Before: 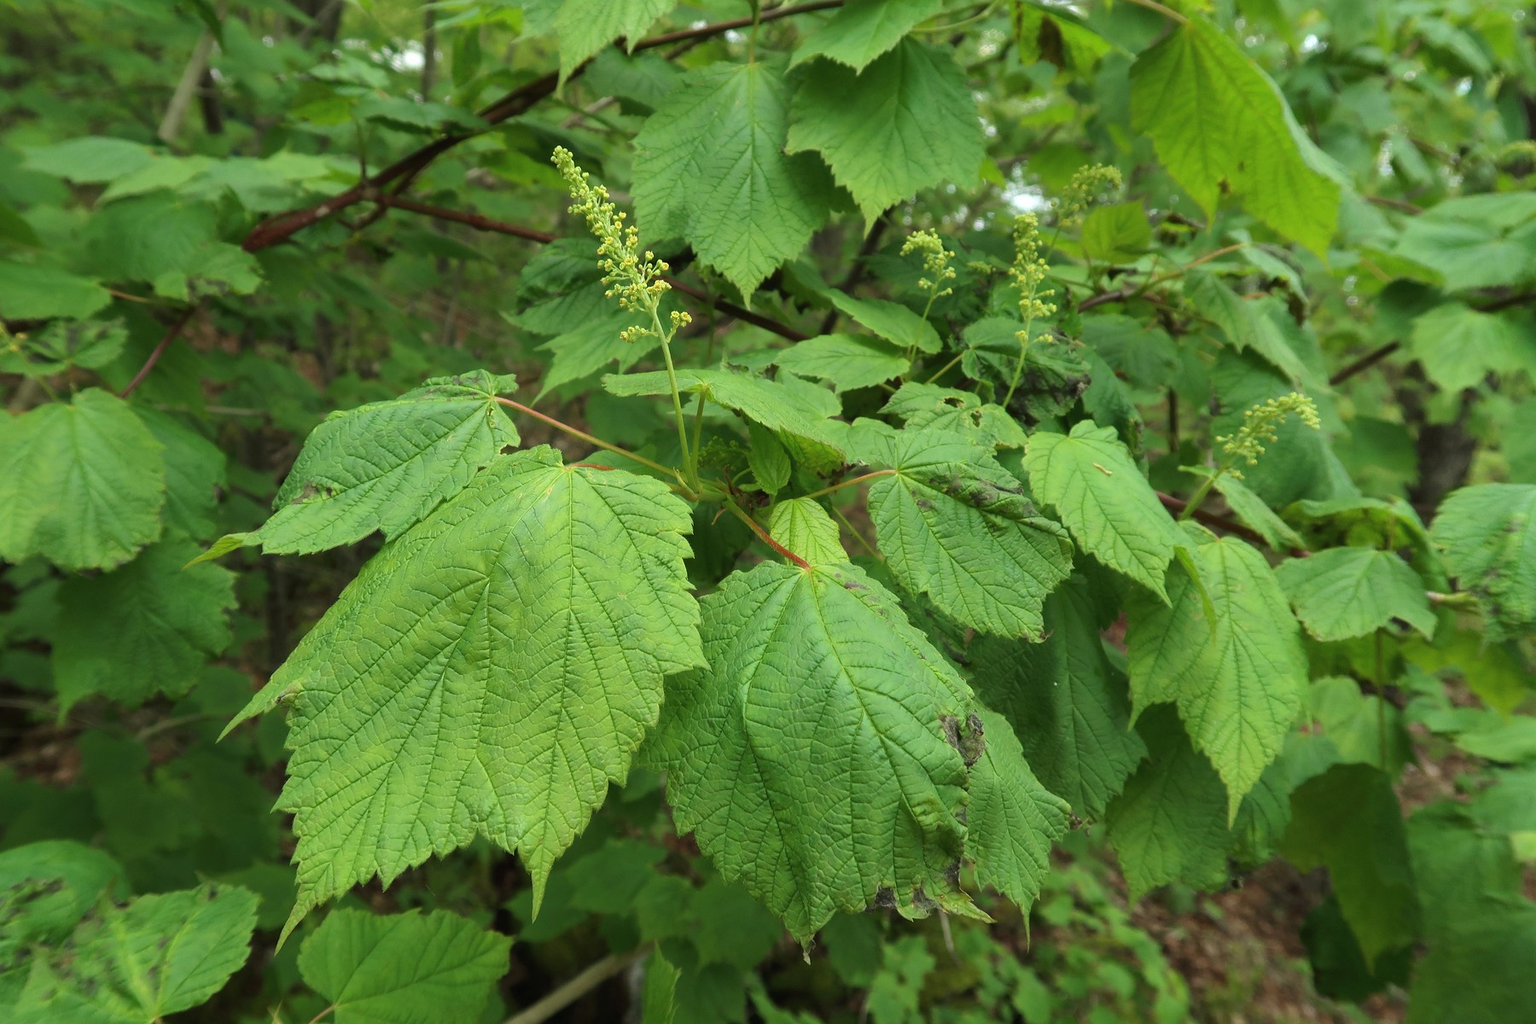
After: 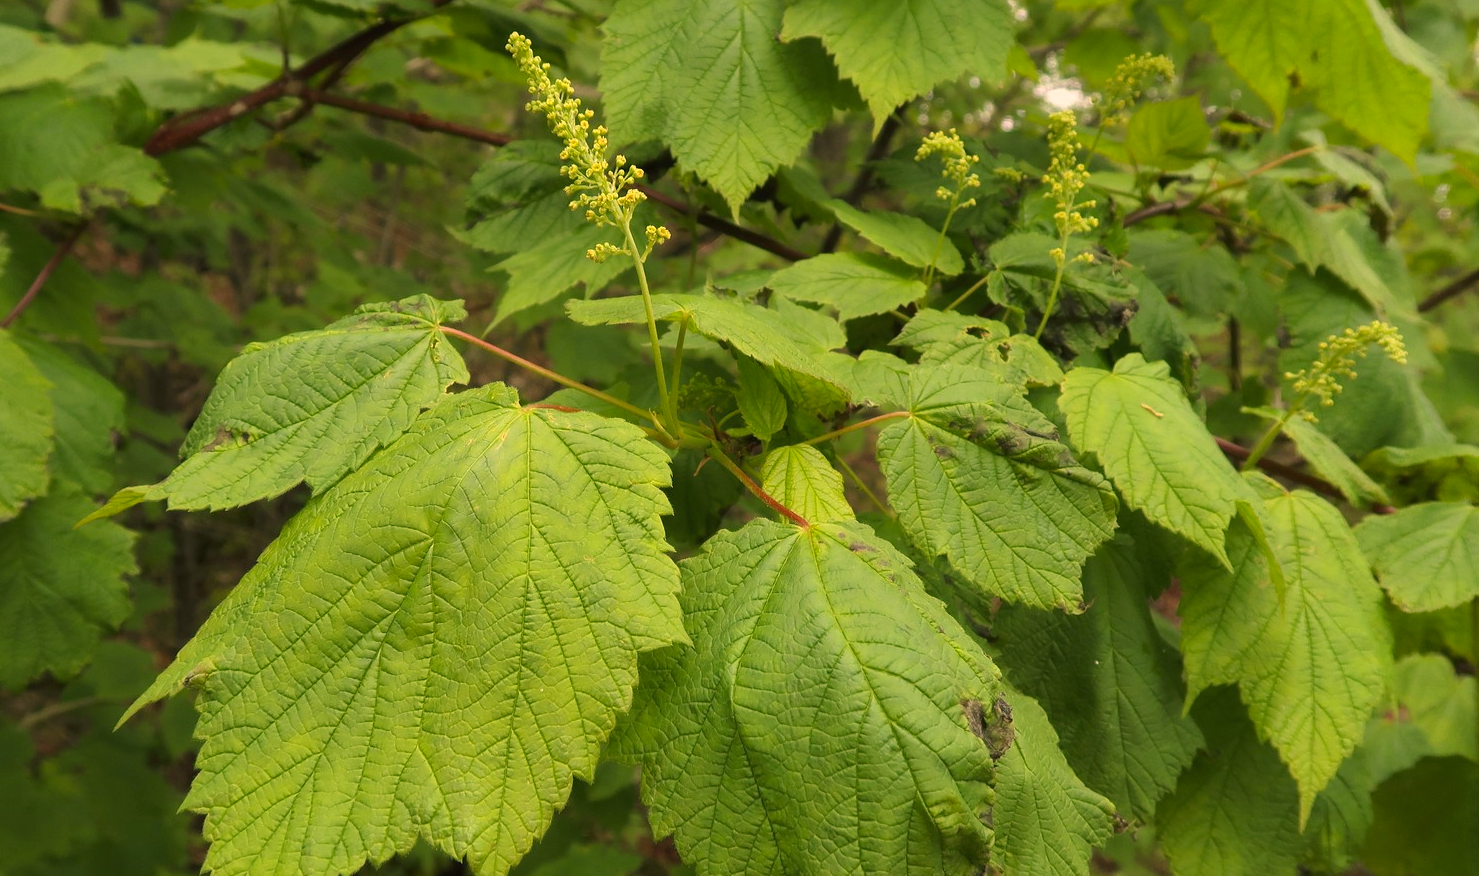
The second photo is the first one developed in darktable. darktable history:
crop: left 7.817%, top 11.589%, right 9.98%, bottom 15.405%
color correction: highlights a* 17.72, highlights b* 19.19
